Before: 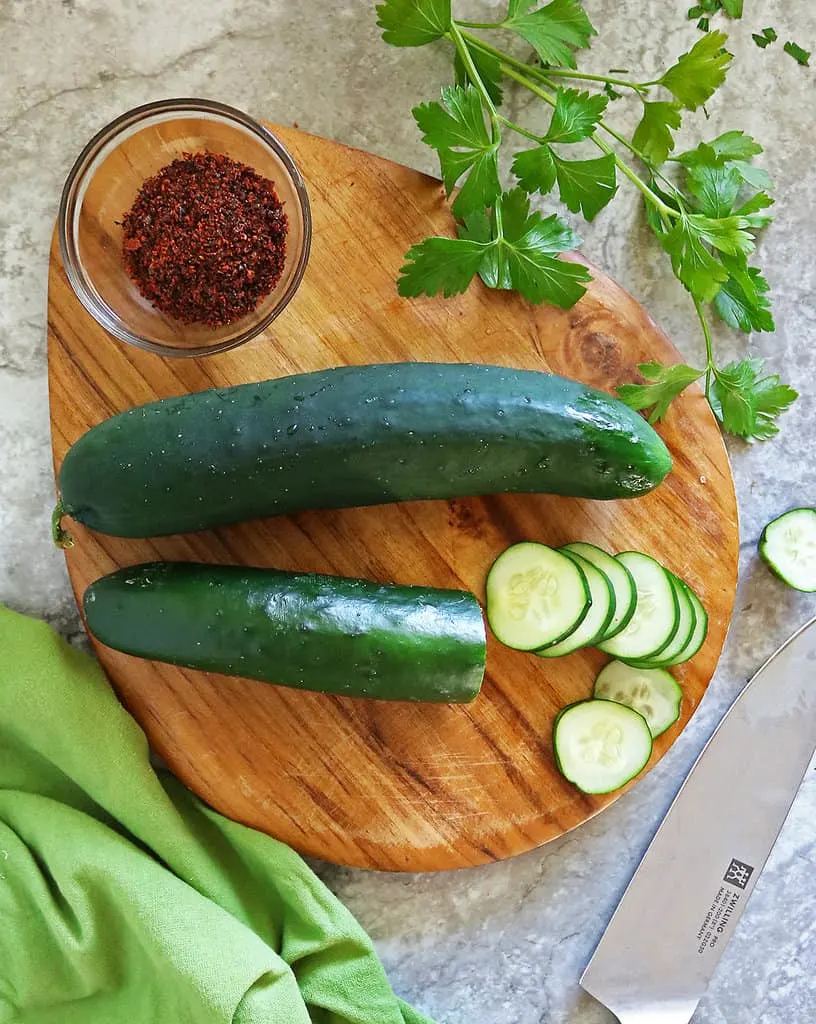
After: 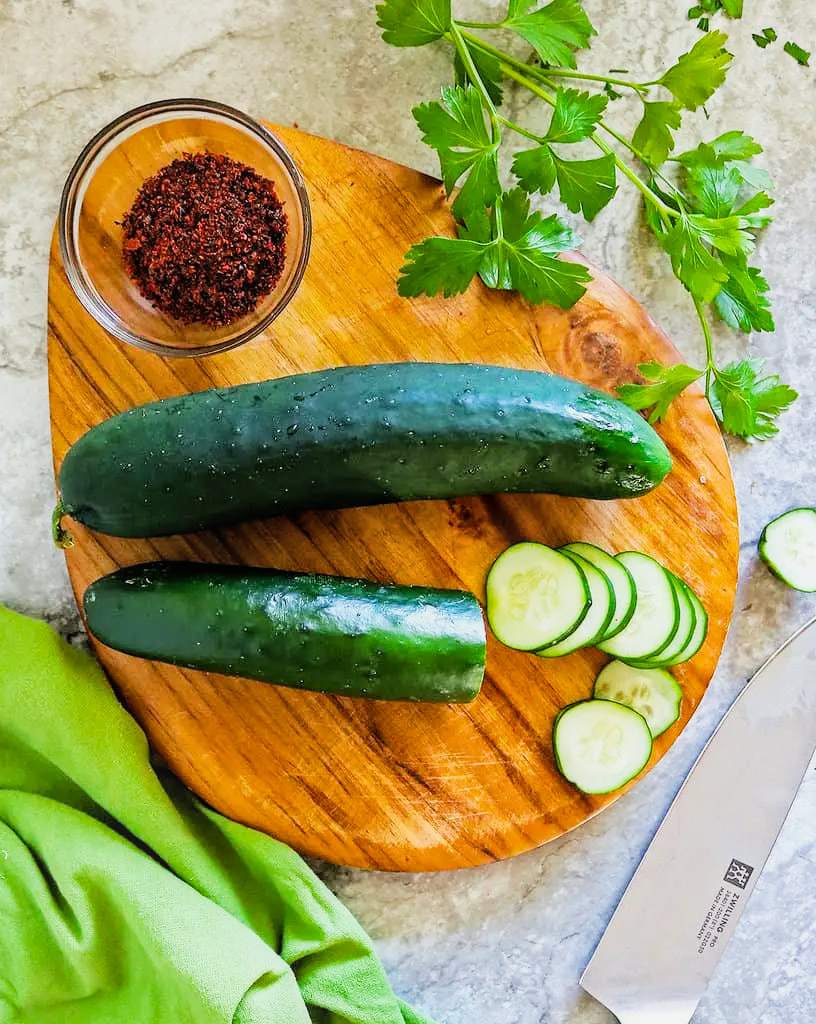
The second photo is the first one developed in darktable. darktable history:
local contrast: detail 115%
filmic rgb: black relative exposure -5 EV, hardness 2.88, contrast 1.3, highlights saturation mix -30%
color balance rgb: perceptual saturation grading › global saturation 20%, global vibrance 20%
exposure: black level correction 0, exposure 0.5 EV, compensate highlight preservation false
